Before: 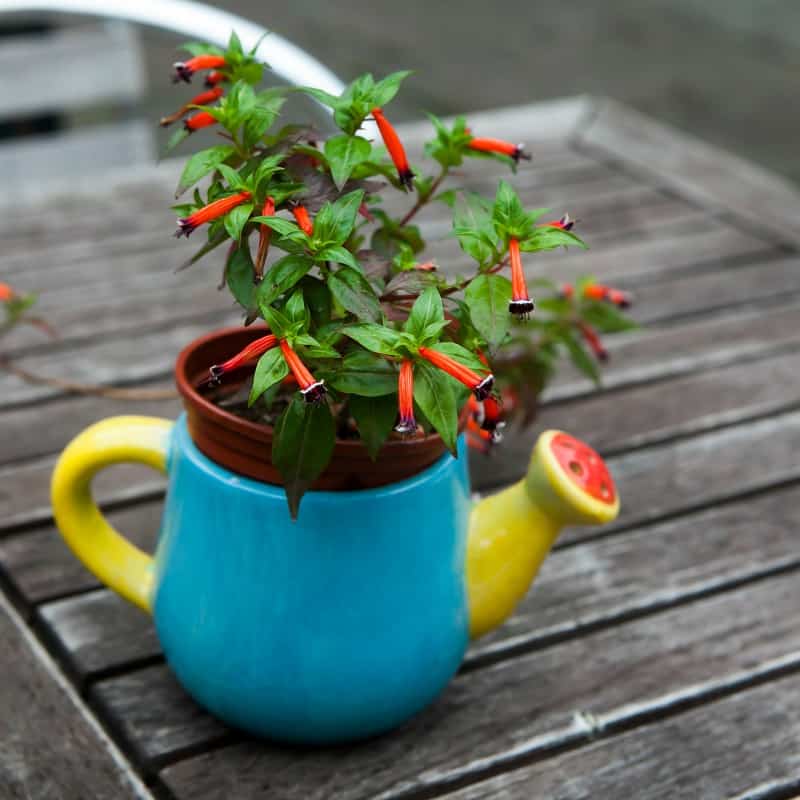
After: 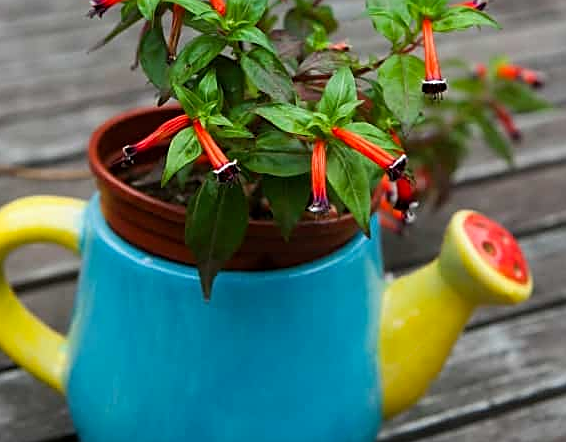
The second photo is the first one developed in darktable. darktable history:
crop: left 10.92%, top 27.524%, right 18.317%, bottom 17.116%
sharpen: on, module defaults
color zones: curves: ch1 [(0, 0.523) (0.143, 0.545) (0.286, 0.52) (0.429, 0.506) (0.571, 0.503) (0.714, 0.503) (0.857, 0.508) (1, 0.523)]
